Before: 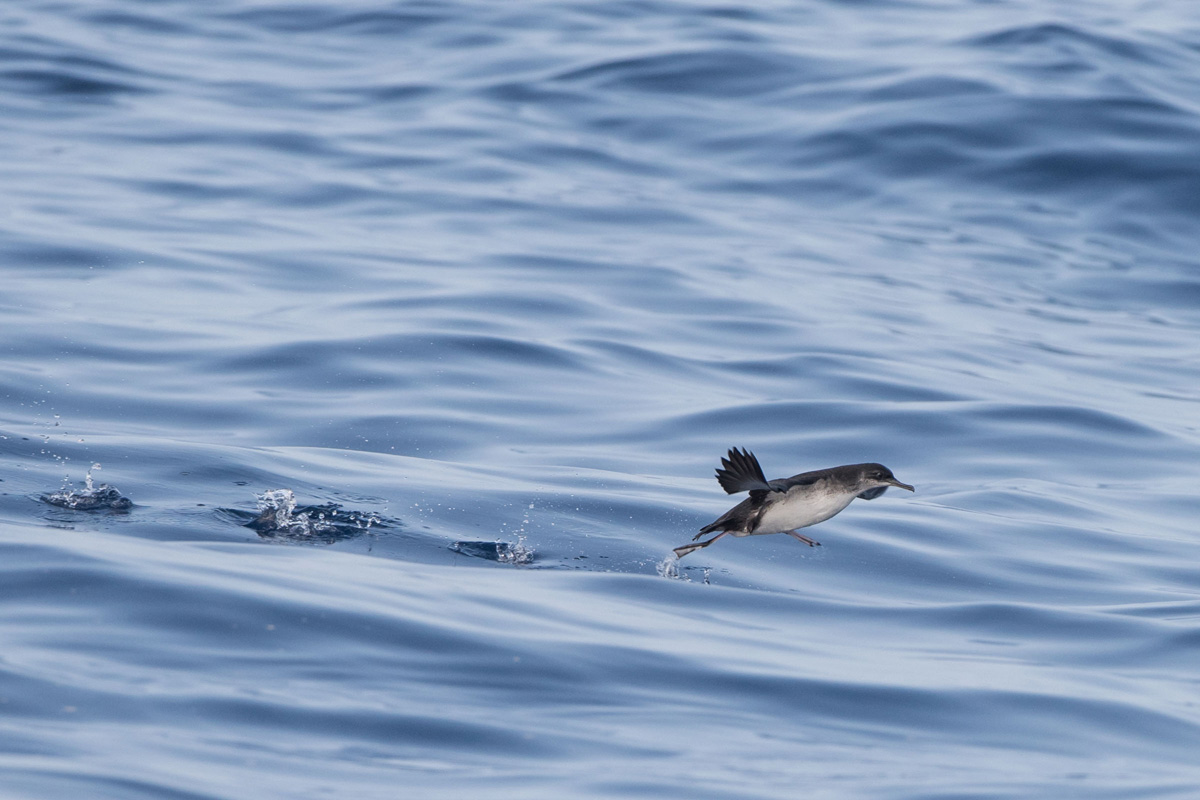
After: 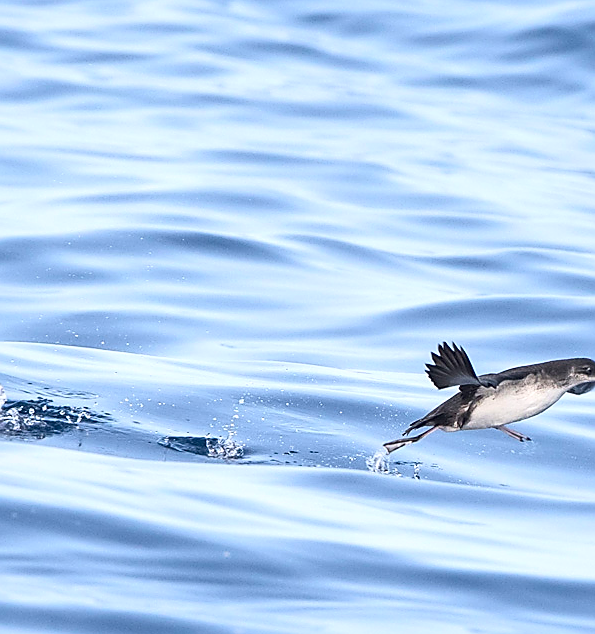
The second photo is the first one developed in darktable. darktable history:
crop and rotate: angle 0.024°, left 24.224%, top 13.183%, right 26.128%, bottom 7.515%
contrast brightness saturation: contrast 0.2, brightness 0.142, saturation 0.139
local contrast: mode bilateral grid, contrast 20, coarseness 49, detail 119%, midtone range 0.2
exposure: exposure 0.563 EV, compensate highlight preservation false
sharpen: radius 1.379, amount 1.242, threshold 0.813
